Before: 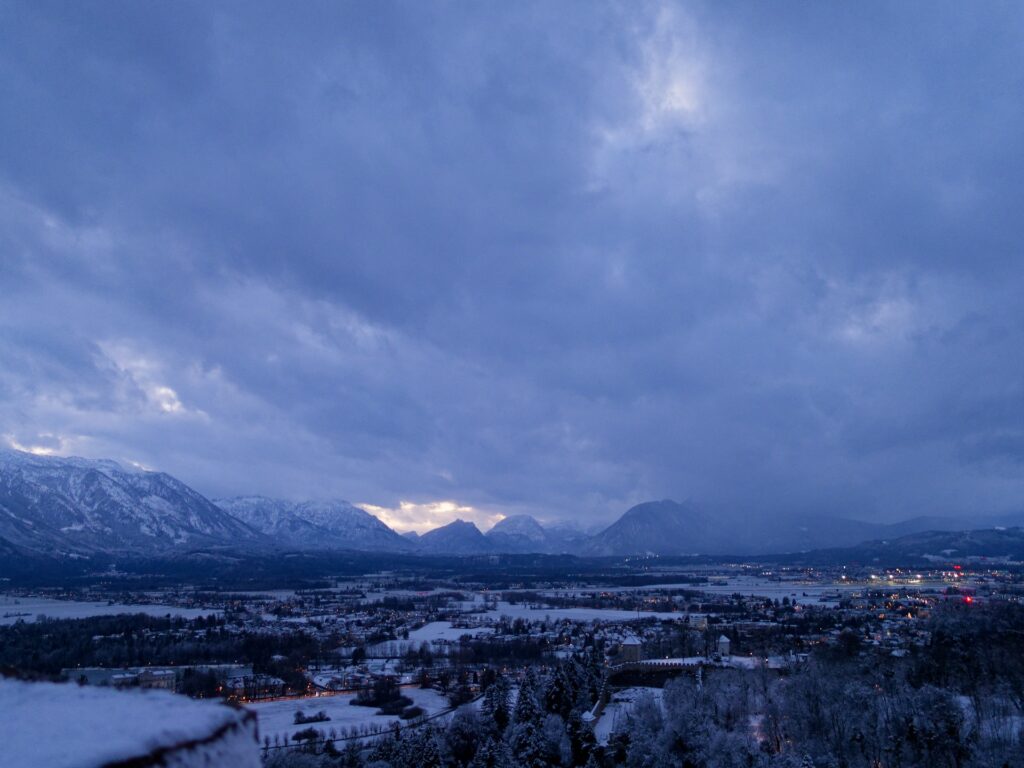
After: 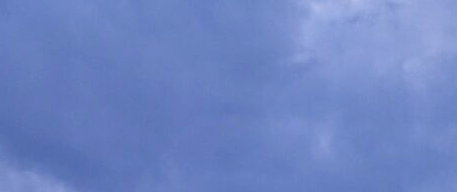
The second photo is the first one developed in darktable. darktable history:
crop: left 28.64%, top 16.832%, right 26.637%, bottom 58.055%
white balance: red 1.009, blue 1.027
tone equalizer: on, module defaults
contrast brightness saturation: contrast 0.01, saturation -0.05
sharpen: radius 1.864, amount 0.398, threshold 1.271
local contrast: mode bilateral grid, contrast 20, coarseness 50, detail 120%, midtone range 0.2
